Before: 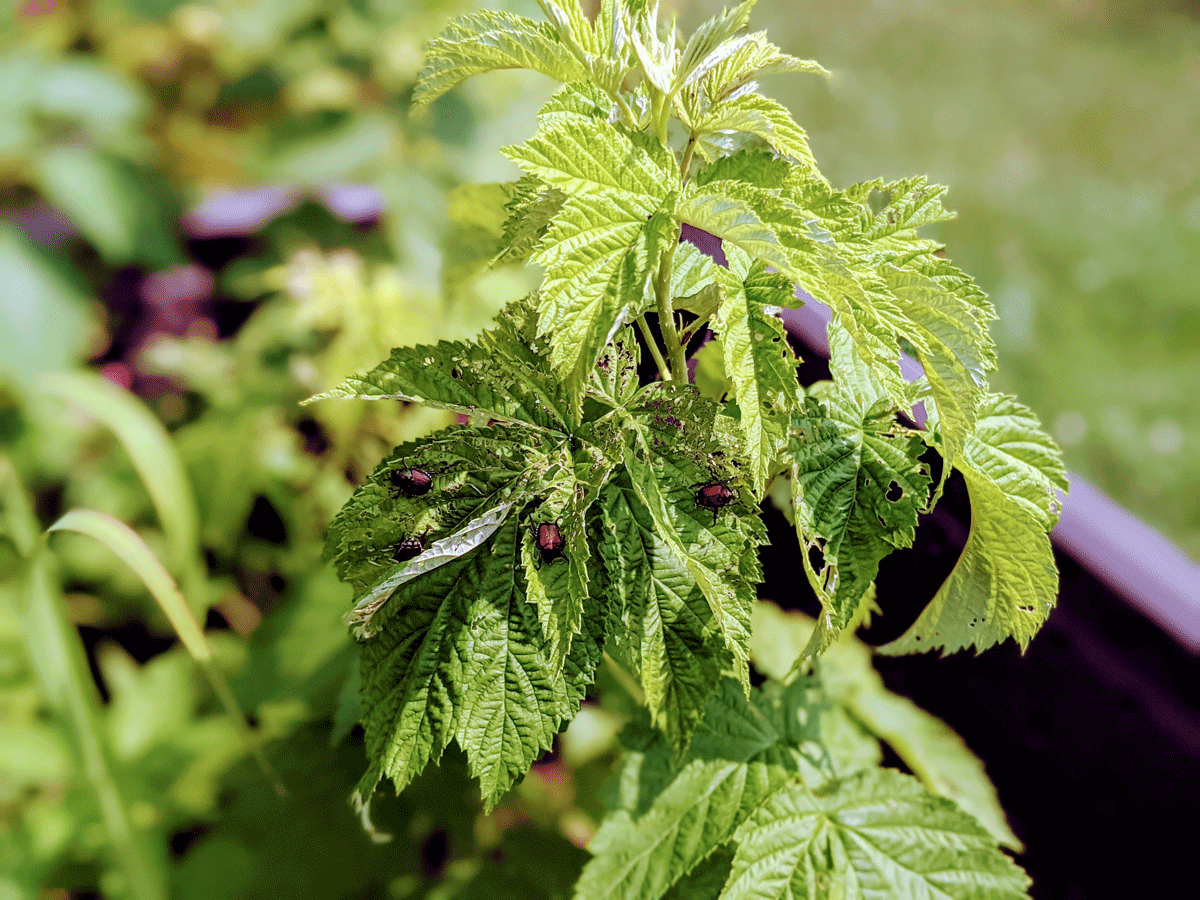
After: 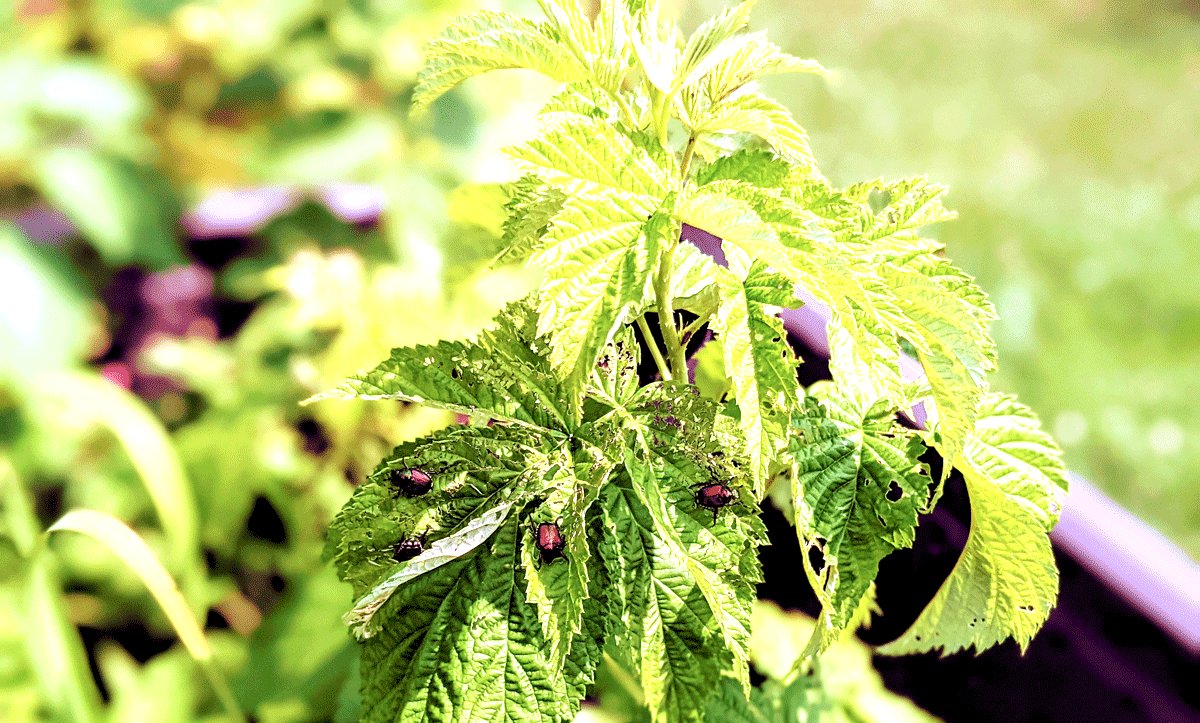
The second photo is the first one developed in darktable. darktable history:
exposure: black level correction 0.001, exposure 1.12 EV, compensate exposure bias true, compensate highlight preservation false
crop: bottom 19.666%
